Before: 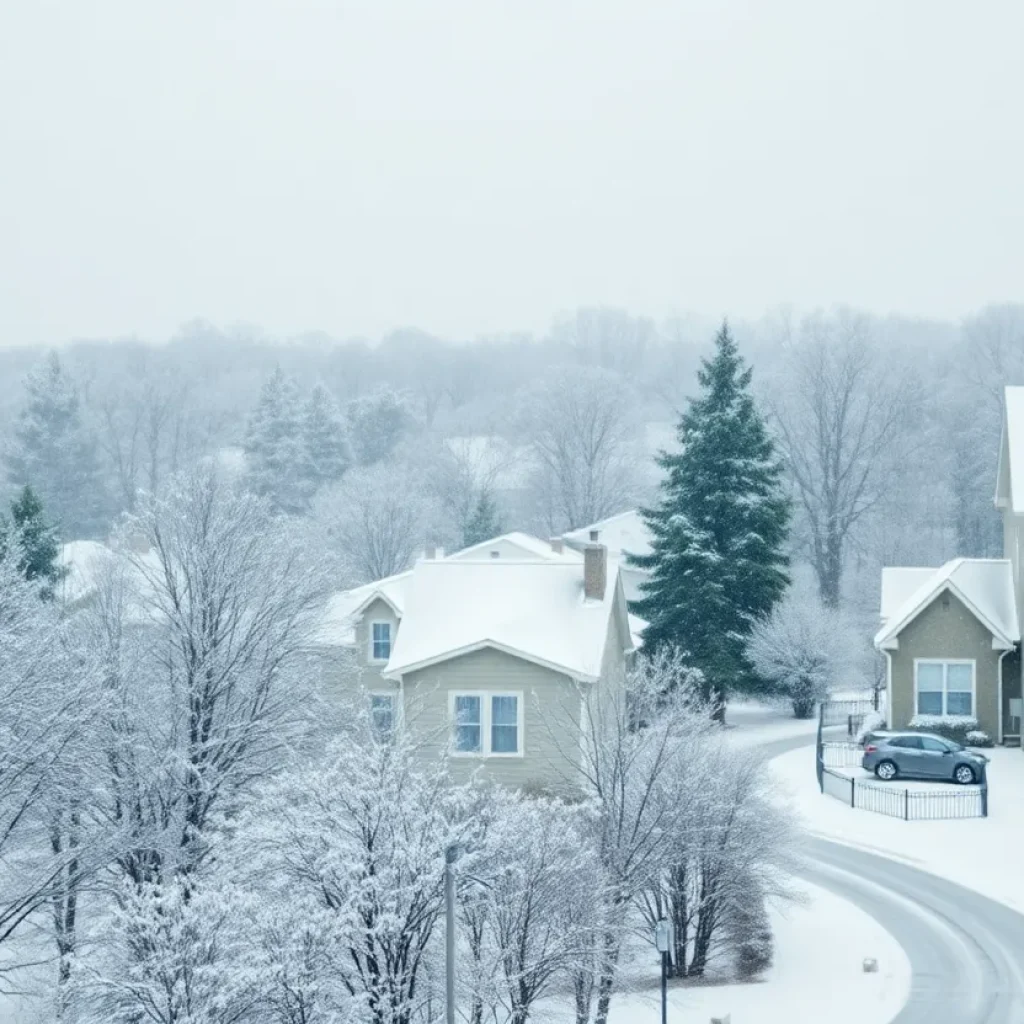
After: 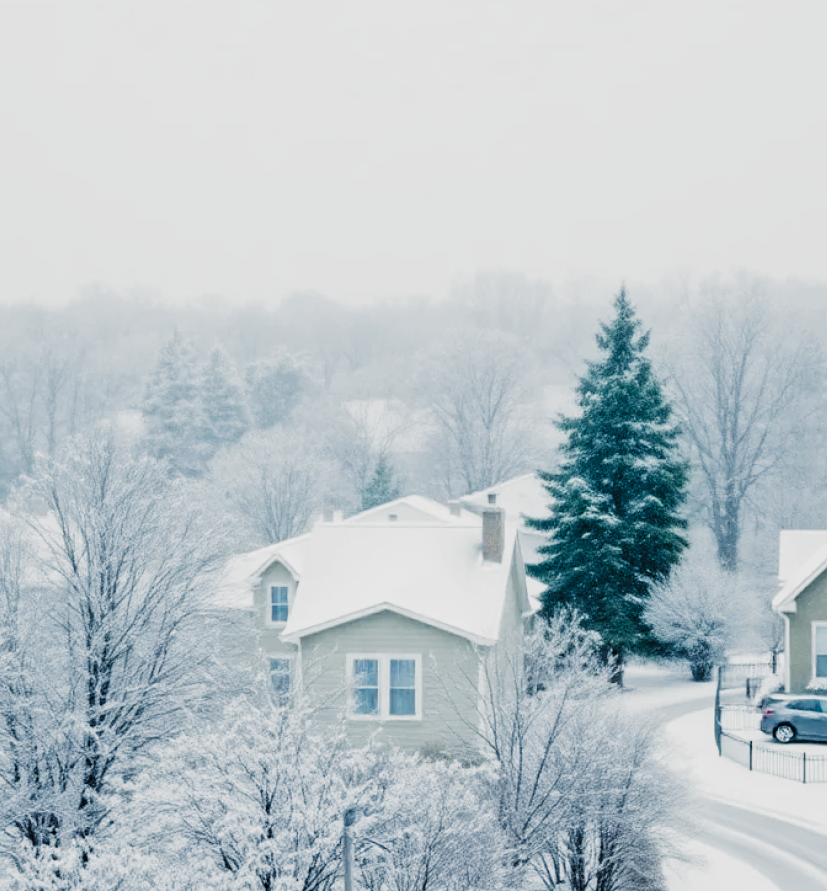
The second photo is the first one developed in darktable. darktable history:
filmic rgb: black relative exposure -5.03 EV, white relative exposure 4 EV, hardness 2.89, contrast 1.387, highlights saturation mix -28.68%, add noise in highlights 0.001, preserve chrominance no, color science v3 (2019), use custom middle-gray values true, contrast in highlights soft
crop: left 9.971%, top 3.647%, right 9.199%, bottom 9.274%
